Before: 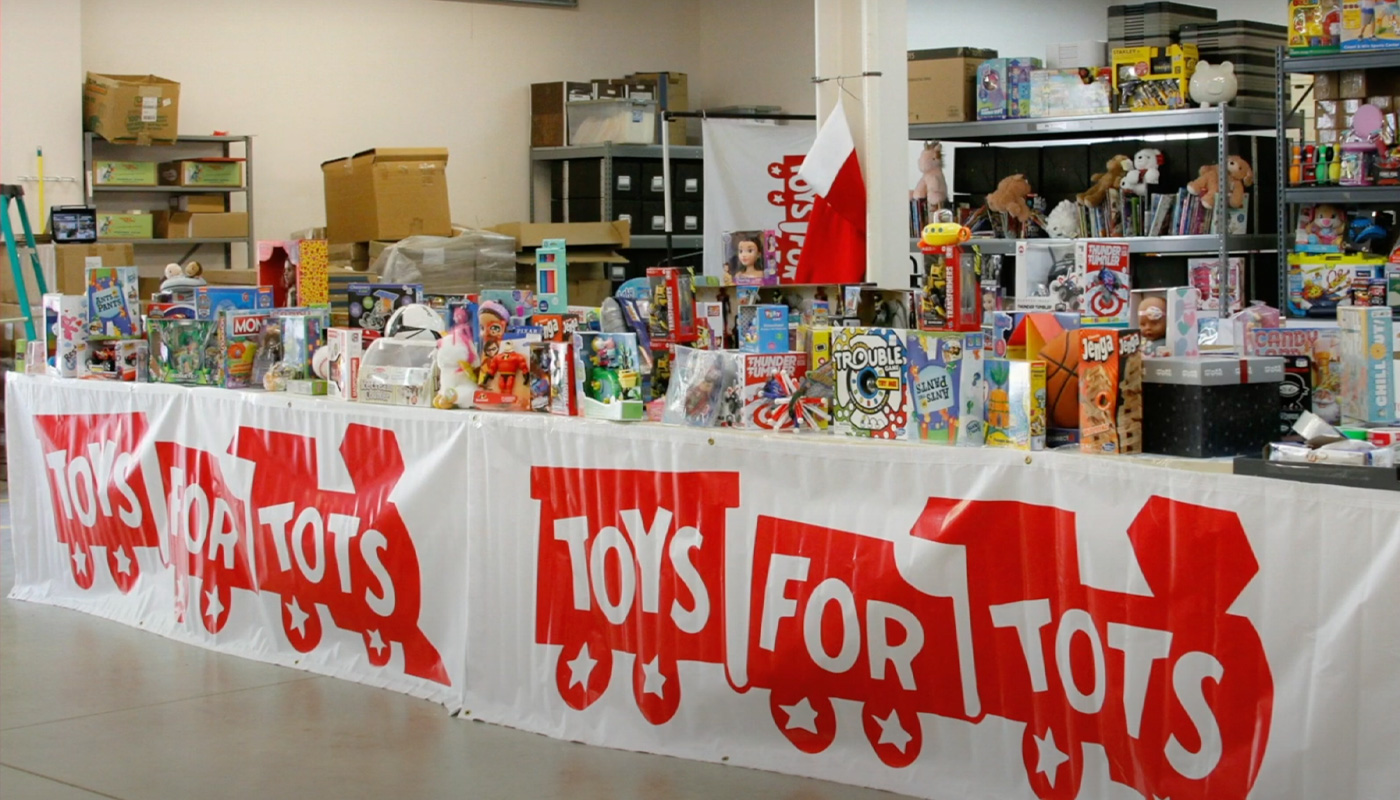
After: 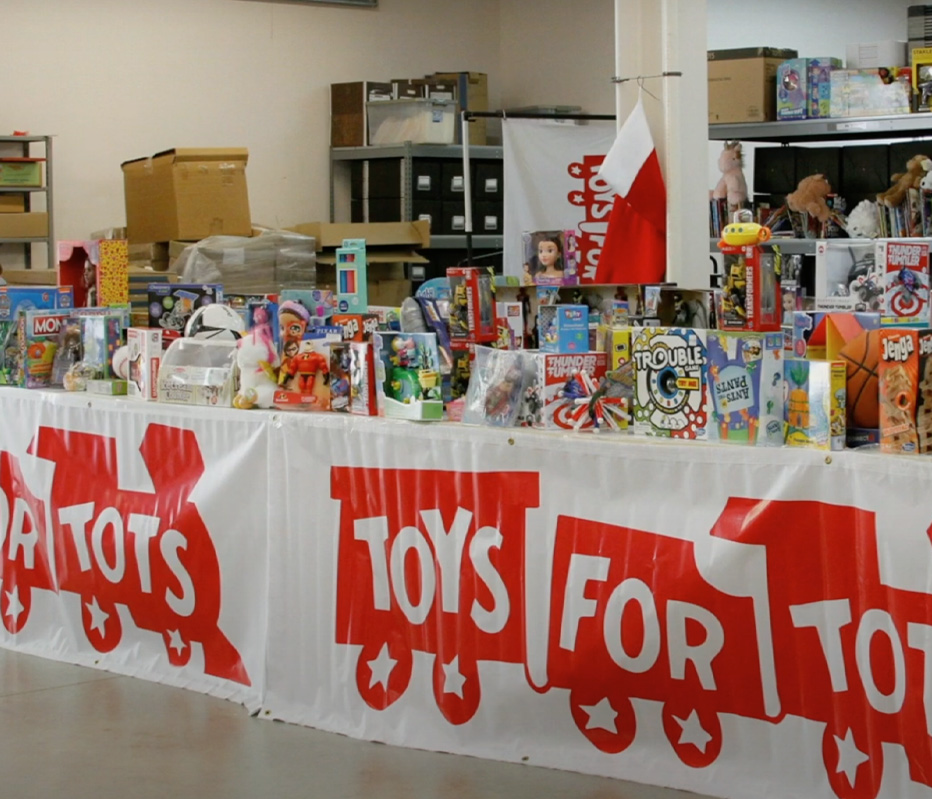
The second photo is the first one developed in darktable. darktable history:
contrast brightness saturation: saturation -0.051
crop and rotate: left 14.386%, right 18.985%
exposure: exposure -0.206 EV, compensate exposure bias true, compensate highlight preservation false
